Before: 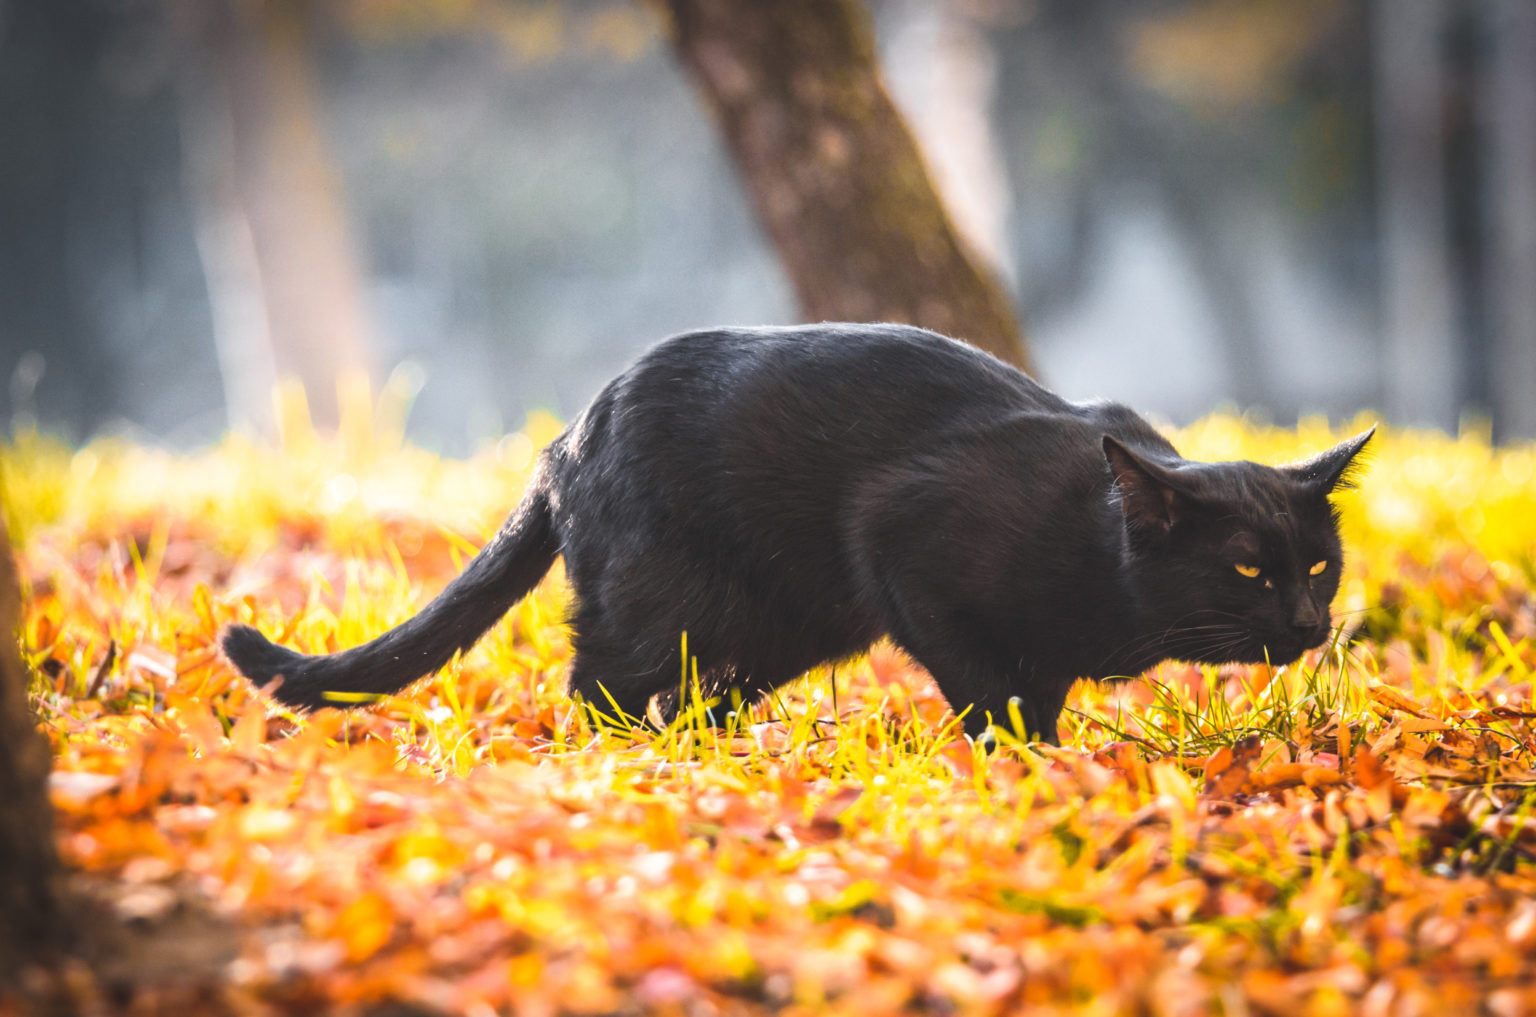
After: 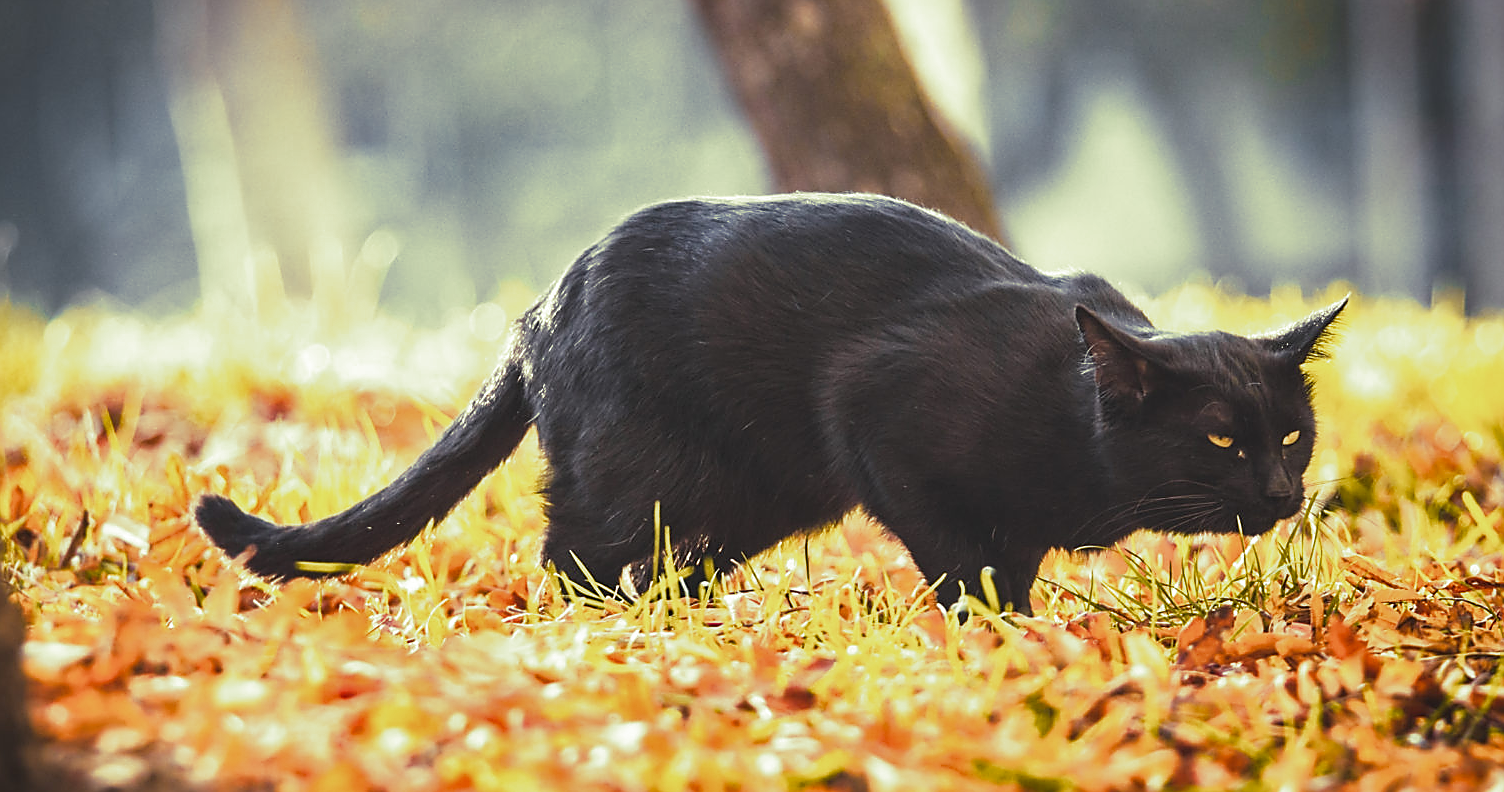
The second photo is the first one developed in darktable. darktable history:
shadows and highlights: shadows 25, highlights -48, soften with gaussian
crop and rotate: left 1.814%, top 12.818%, right 0.25%, bottom 9.225%
sharpen: radius 1.4, amount 1.25, threshold 0.7
split-toning: shadows › hue 290.82°, shadows › saturation 0.34, highlights › saturation 0.38, balance 0, compress 50%
